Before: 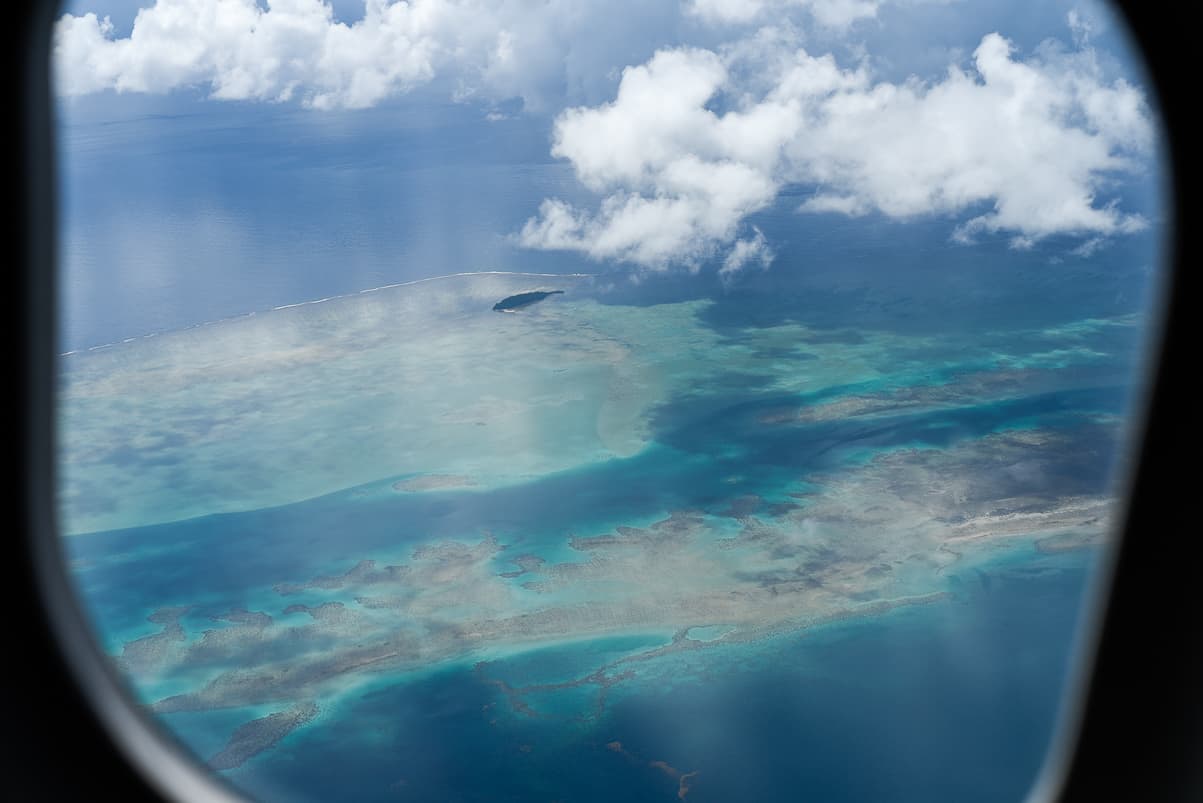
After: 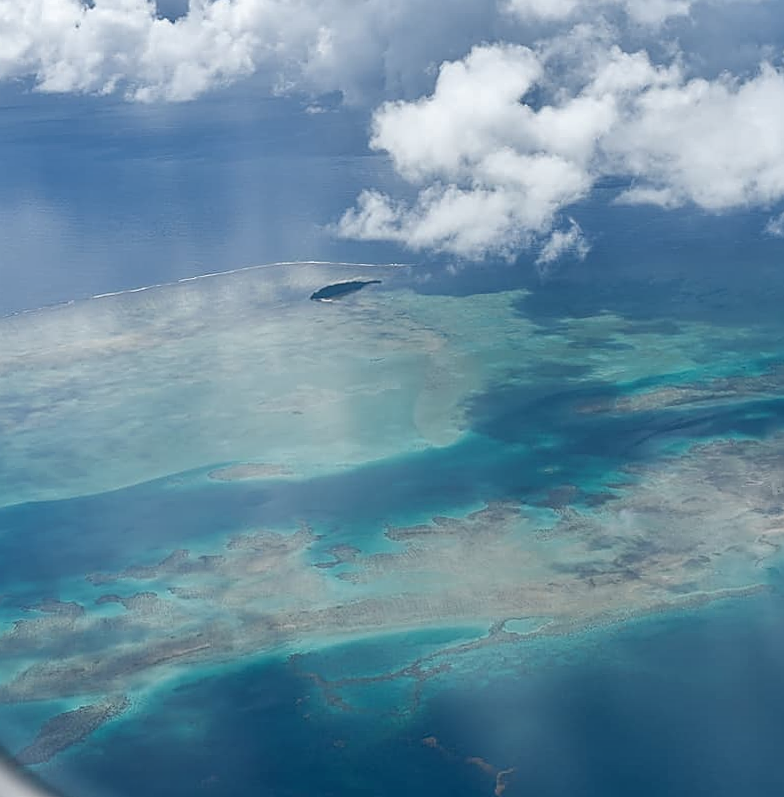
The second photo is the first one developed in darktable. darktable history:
crop and rotate: left 14.385%, right 18.948%
tone equalizer: on, module defaults
shadows and highlights: highlights color adjustment 0%, soften with gaussian
white balance: emerald 1
rotate and perspective: rotation 0.226°, lens shift (vertical) -0.042, crop left 0.023, crop right 0.982, crop top 0.006, crop bottom 0.994
sharpen: amount 0.575
